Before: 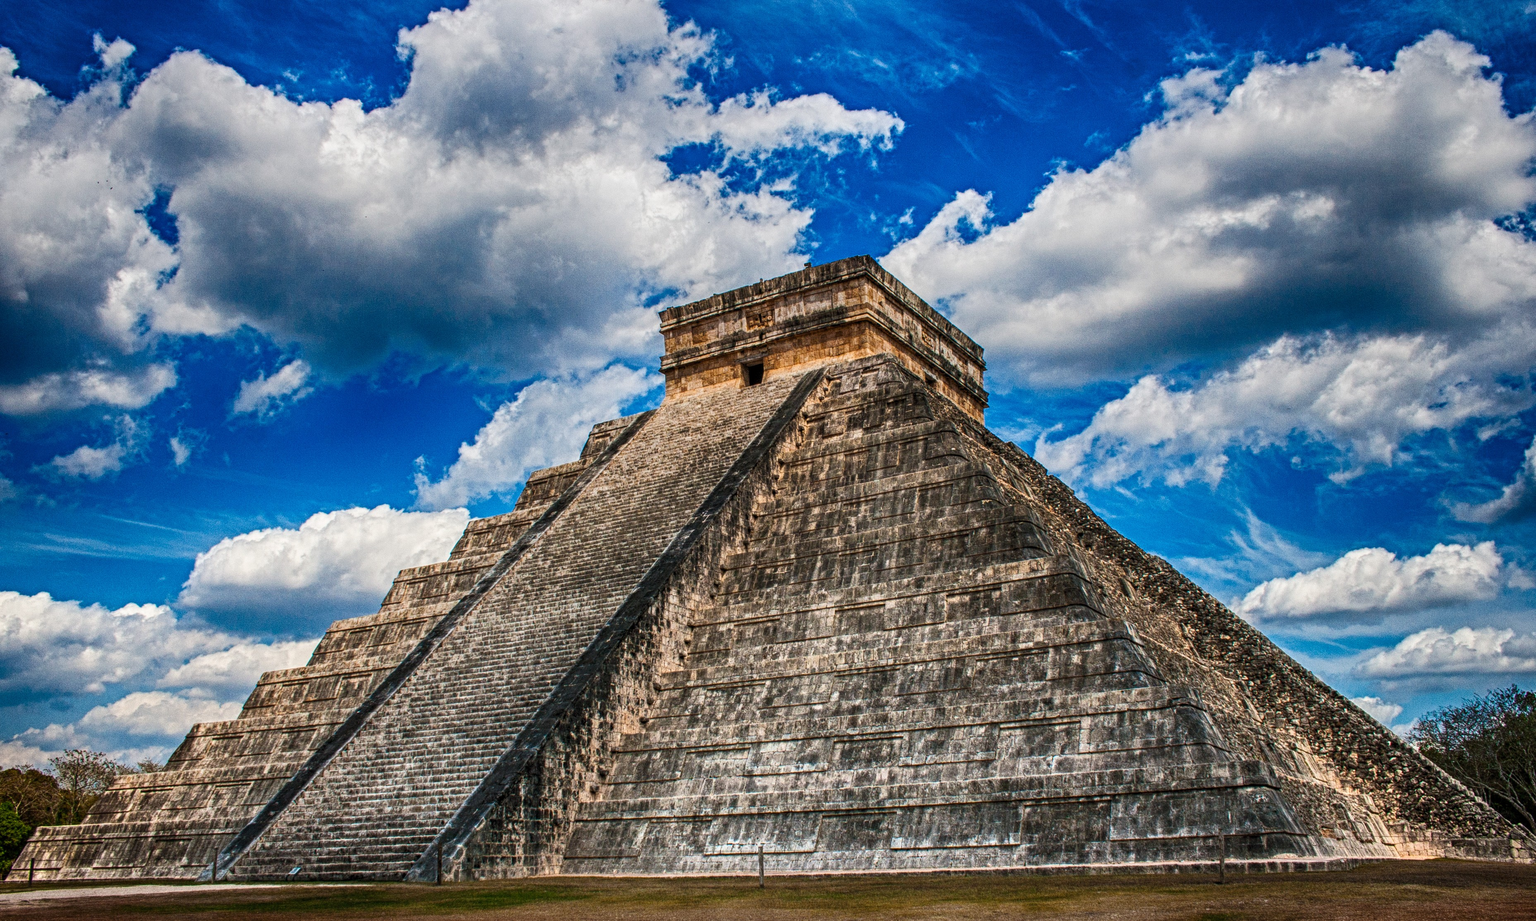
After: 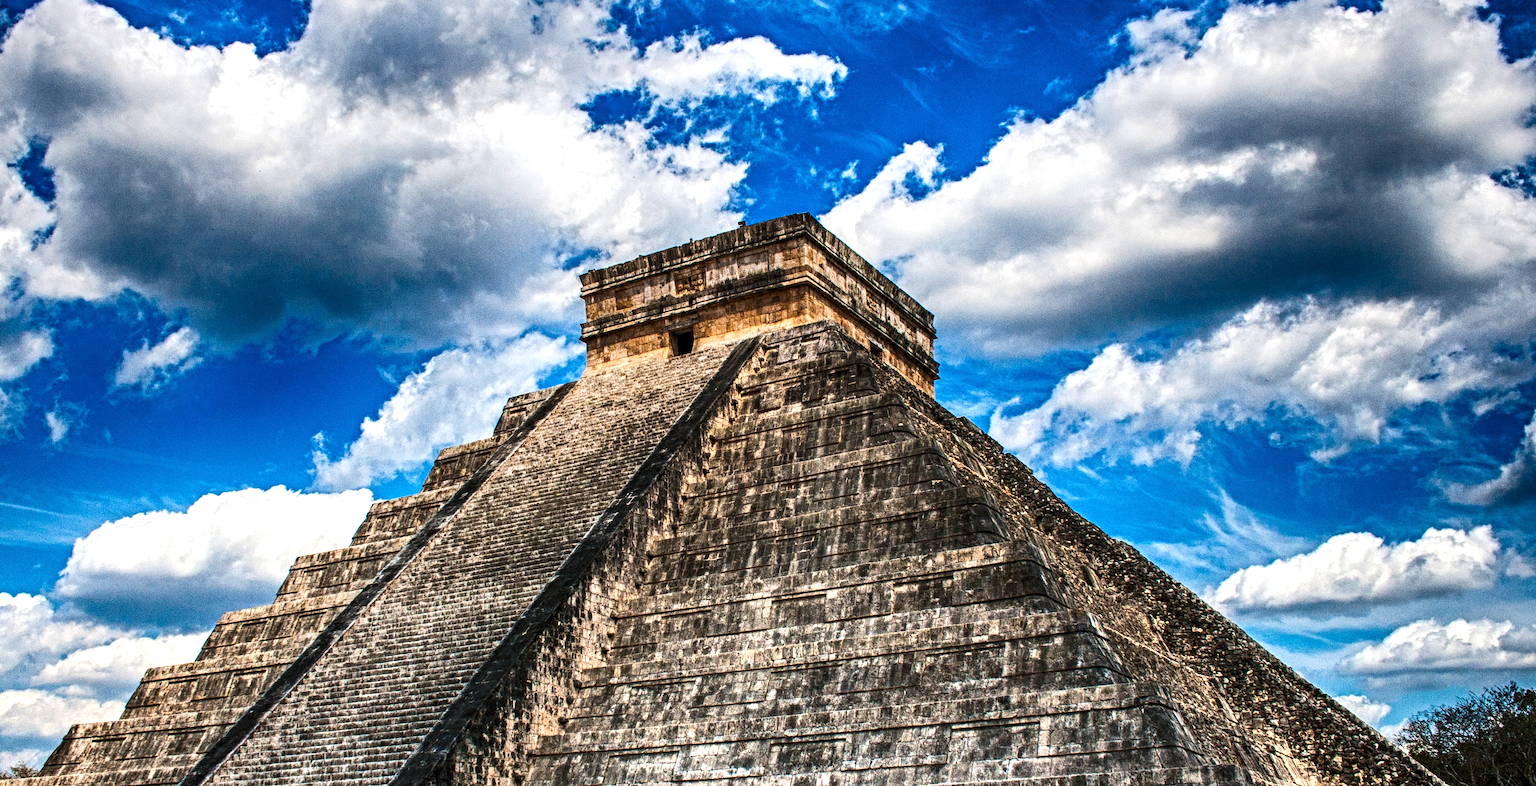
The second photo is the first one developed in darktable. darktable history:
crop: left 8.359%, top 6.589%, bottom 15.205%
tone equalizer: -8 EV -0.756 EV, -7 EV -0.67 EV, -6 EV -0.563 EV, -5 EV -0.381 EV, -3 EV 0.384 EV, -2 EV 0.6 EV, -1 EV 0.674 EV, +0 EV 0.772 EV, edges refinement/feathering 500, mask exposure compensation -1.57 EV, preserve details no
